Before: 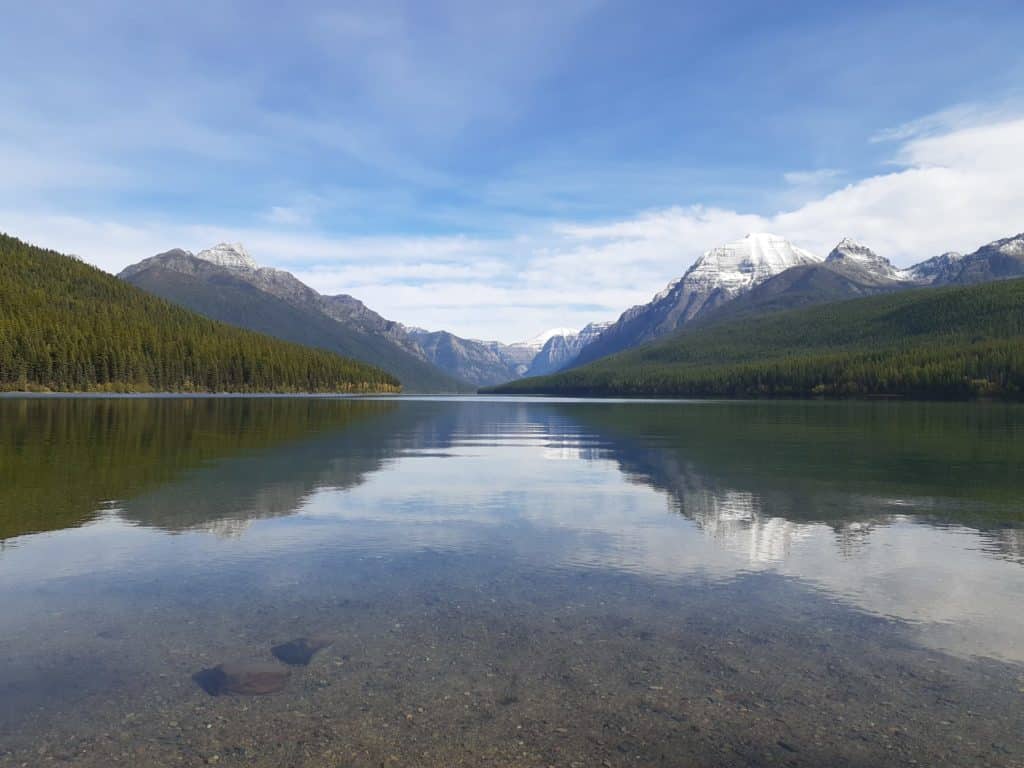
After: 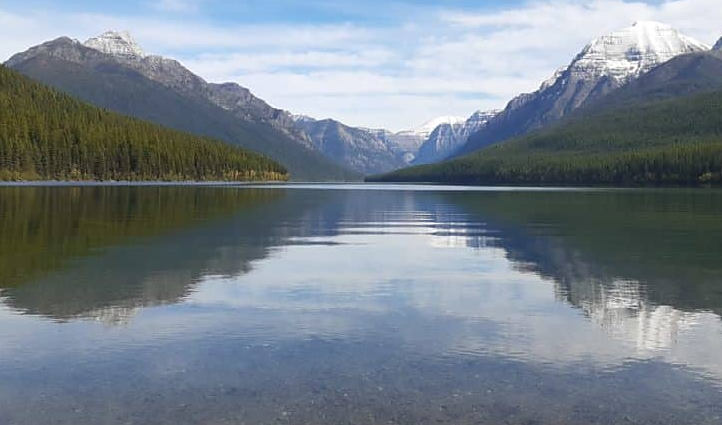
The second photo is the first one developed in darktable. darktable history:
sharpen: radius 1.559, amount 0.373, threshold 1.271
crop: left 11.123%, top 27.61%, right 18.3%, bottom 17.034%
